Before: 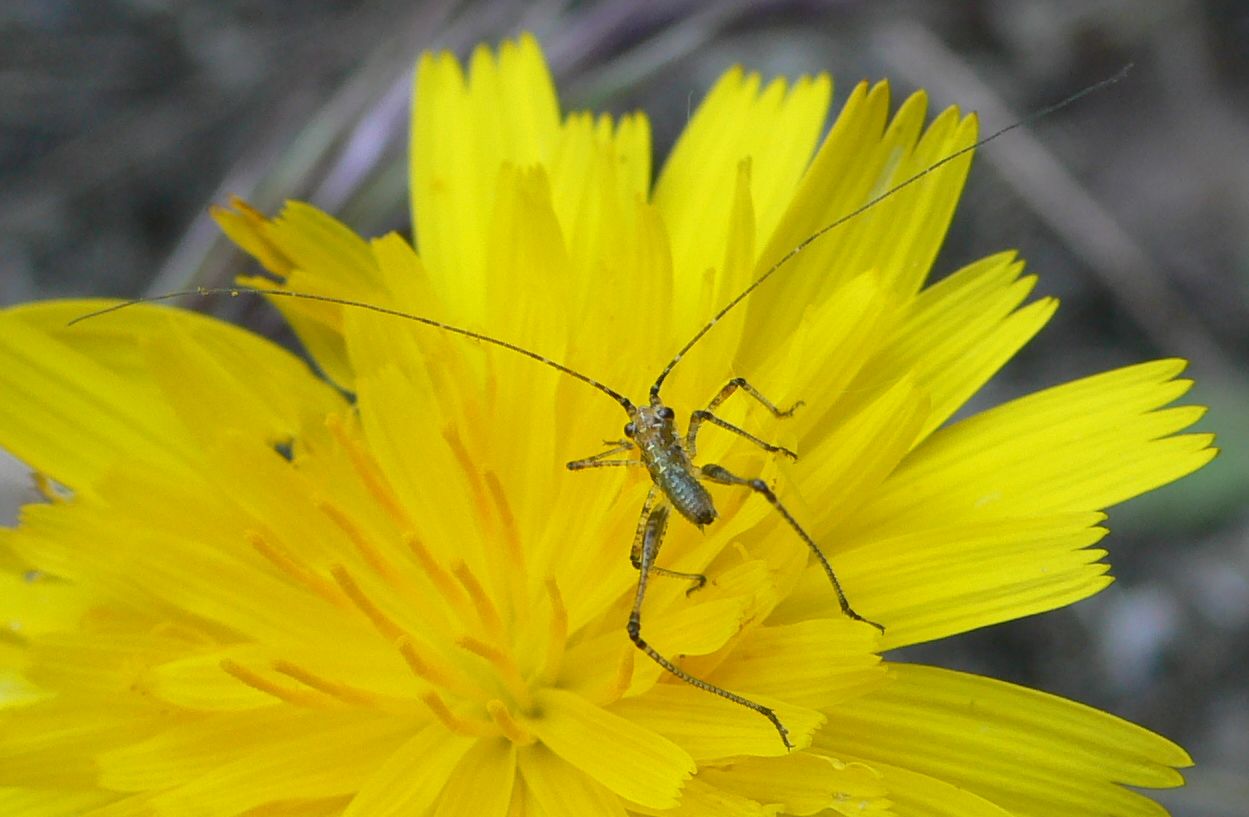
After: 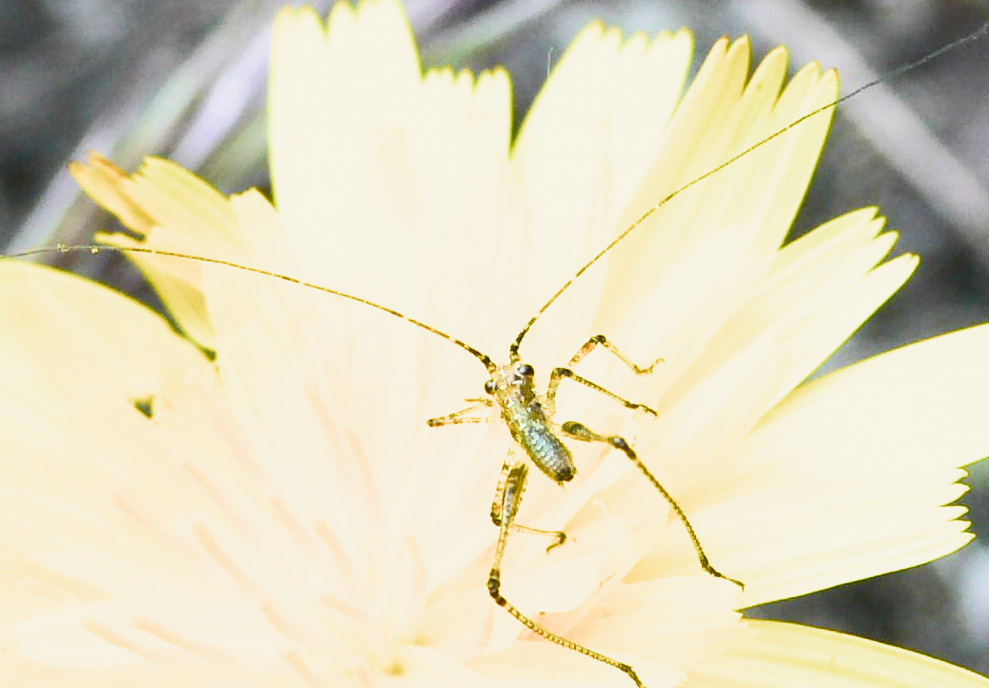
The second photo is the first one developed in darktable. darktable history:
crop: left 11.225%, top 5.381%, right 9.565%, bottom 10.314%
exposure: black level correction 0, exposure 1.3 EV, compensate exposure bias true, compensate highlight preservation false
color balance rgb: perceptual saturation grading › global saturation 20%, global vibrance 10%
tone curve: curves: ch0 [(0, 0.038) (0.193, 0.212) (0.461, 0.502) (0.629, 0.731) (0.838, 0.916) (1, 0.967)]; ch1 [(0, 0) (0.35, 0.356) (0.45, 0.453) (0.504, 0.503) (0.532, 0.524) (0.558, 0.559) (0.735, 0.762) (1, 1)]; ch2 [(0, 0) (0.281, 0.266) (0.456, 0.469) (0.5, 0.5) (0.533, 0.545) (0.606, 0.607) (0.646, 0.654) (1, 1)], color space Lab, independent channels, preserve colors none
filmic rgb: middle gray luminance 21.73%, black relative exposure -14 EV, white relative exposure 2.96 EV, threshold 6 EV, target black luminance 0%, hardness 8.81, latitude 59.69%, contrast 1.208, highlights saturation mix 5%, shadows ↔ highlights balance 41.6%, add noise in highlights 0, color science v3 (2019), use custom middle-gray values true, iterations of high-quality reconstruction 0, contrast in highlights soft, enable highlight reconstruction true
